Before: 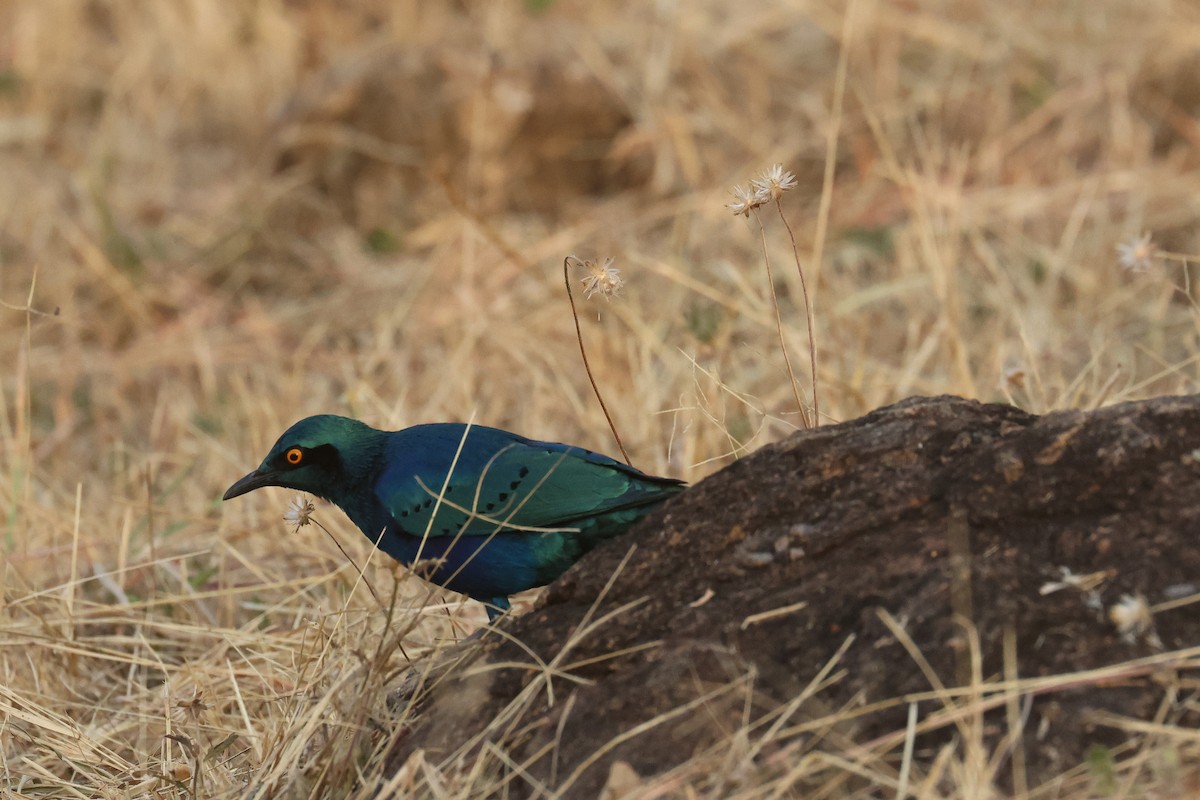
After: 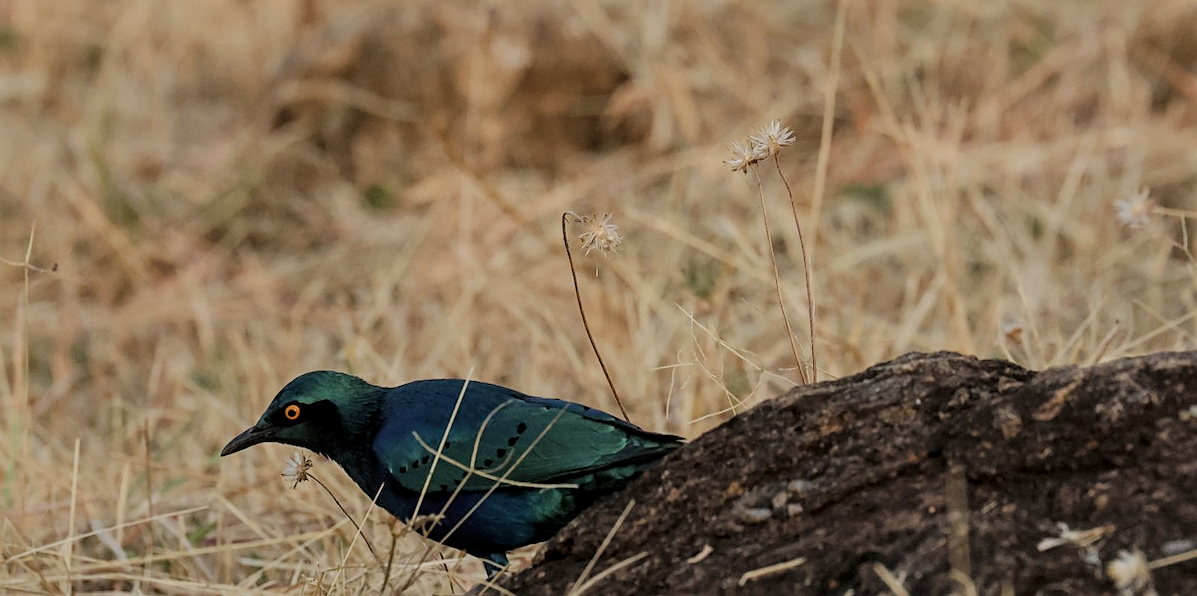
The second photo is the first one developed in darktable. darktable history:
local contrast: on, module defaults
filmic rgb: black relative exposure -6.93 EV, white relative exposure 5.66 EV, hardness 2.85, iterations of high-quality reconstruction 0
sharpen: on, module defaults
crop: left 0.243%, top 5.519%, bottom 19.907%
